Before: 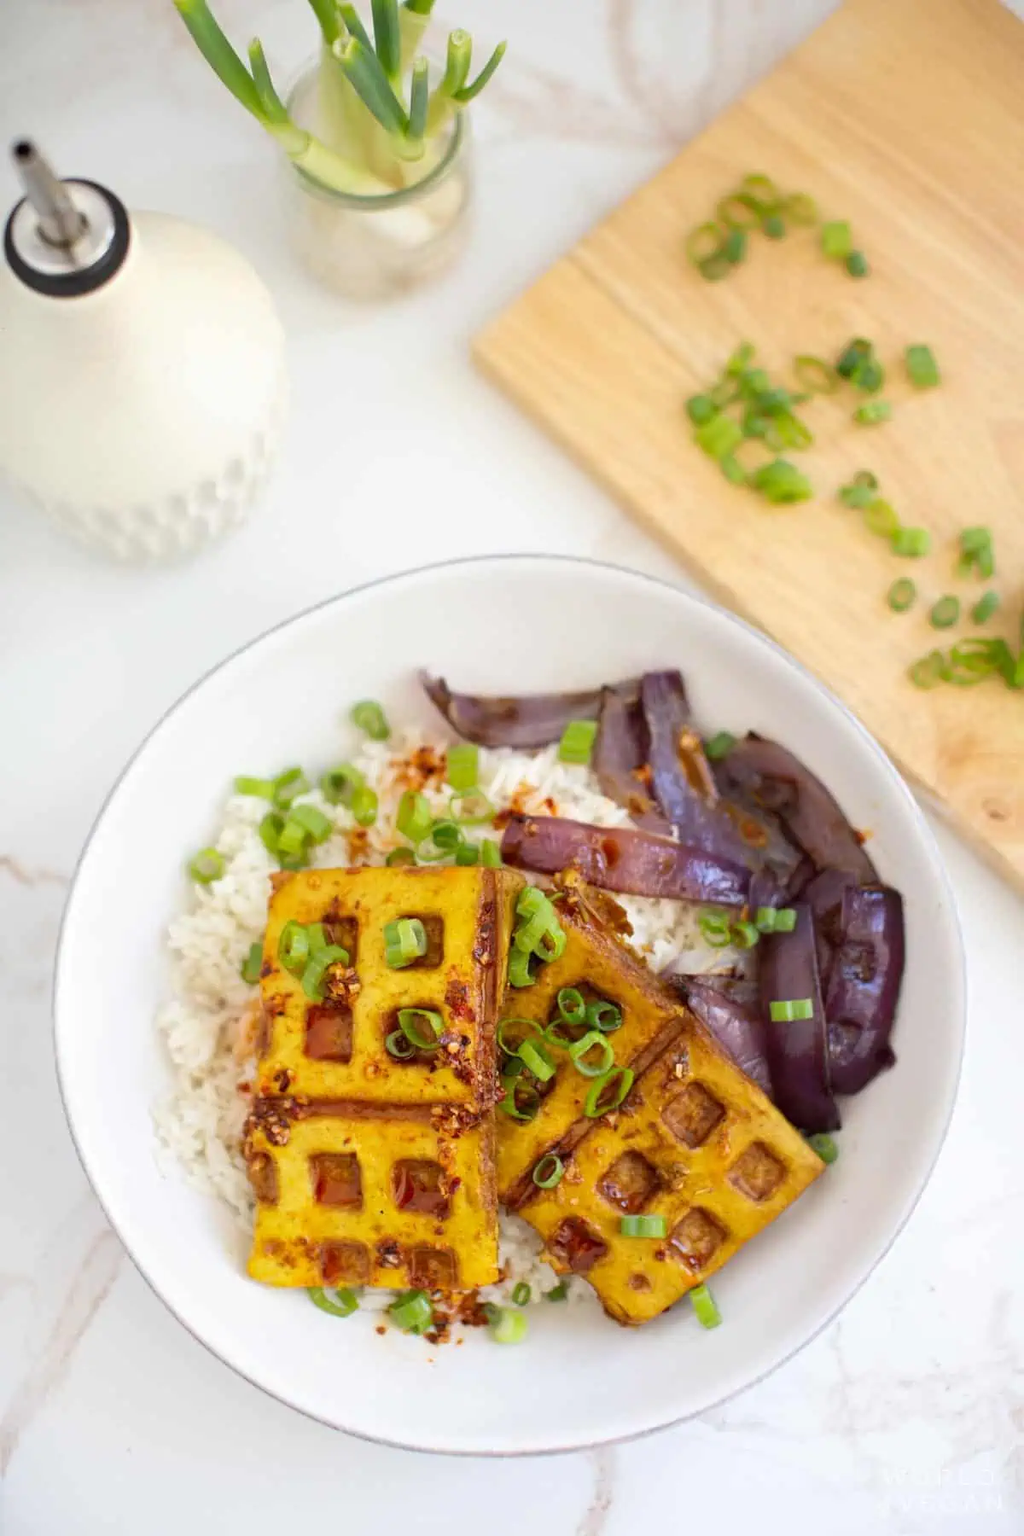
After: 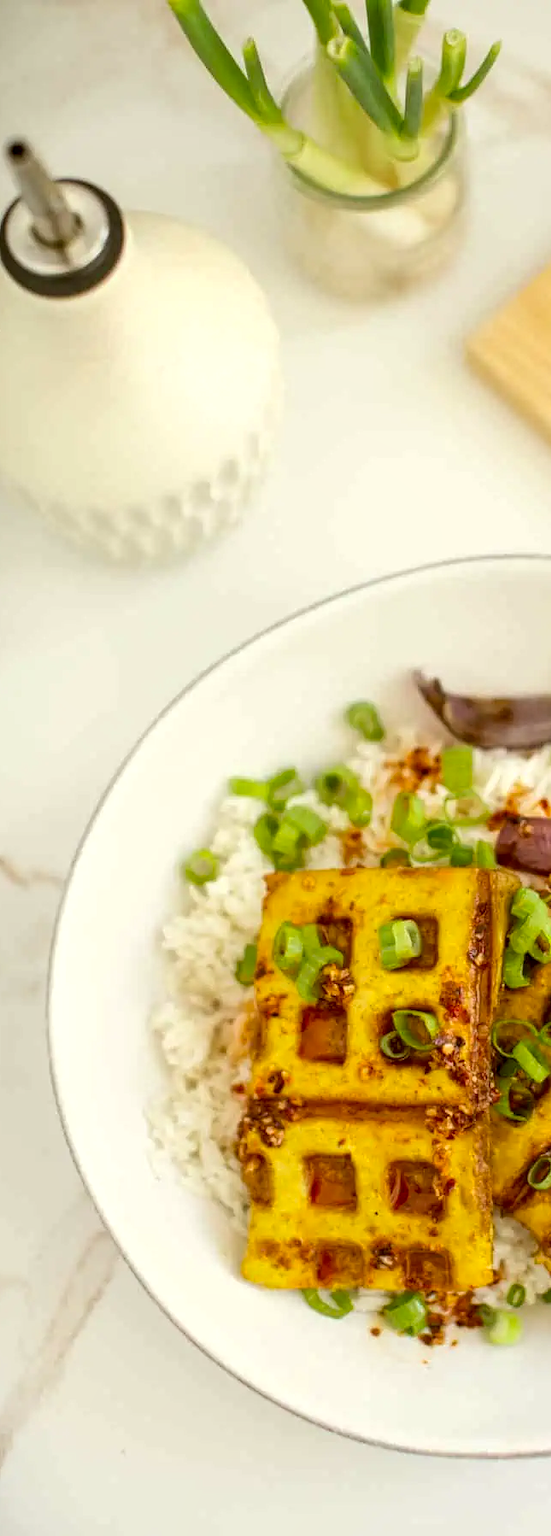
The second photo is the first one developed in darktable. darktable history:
color correction: highlights a* -1.43, highlights b* 10.12, shadows a* 0.395, shadows b* 19.35
local contrast: detail 130%
crop: left 0.587%, right 45.588%, bottom 0.086%
